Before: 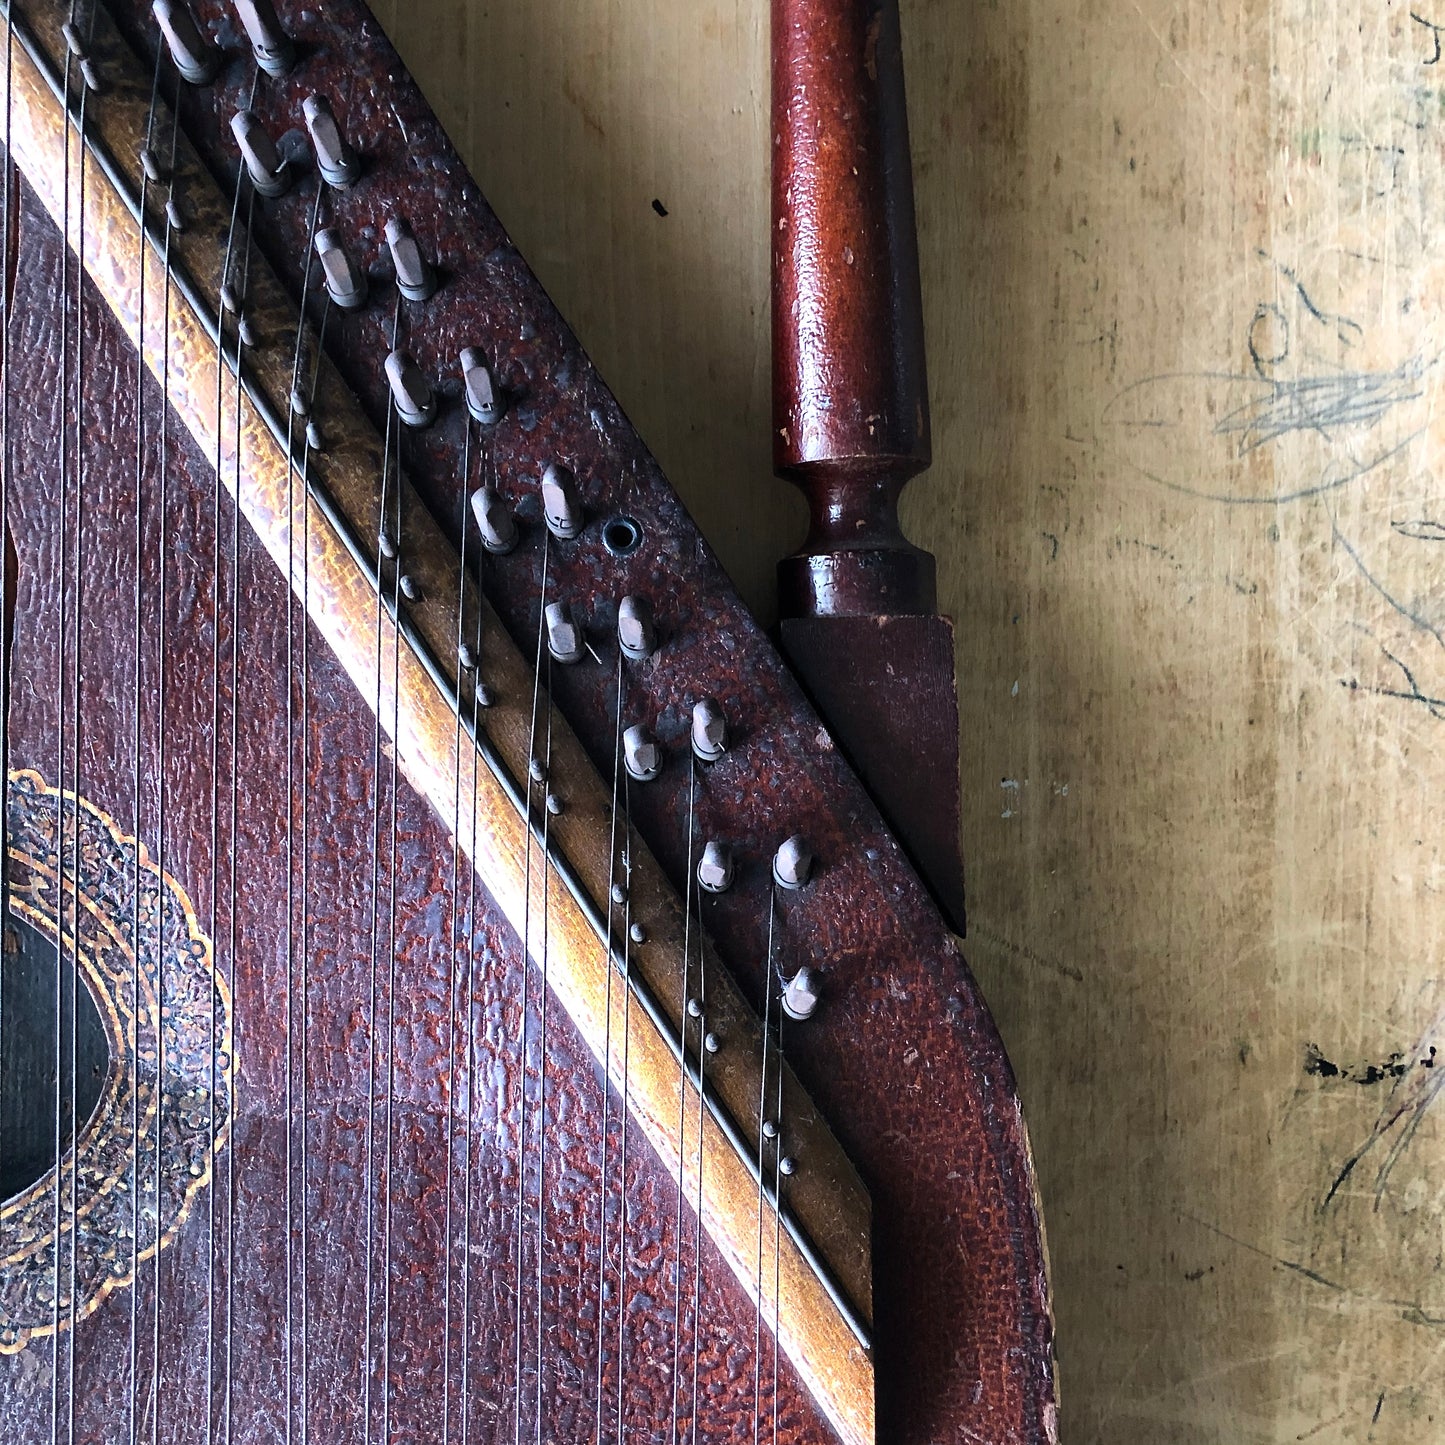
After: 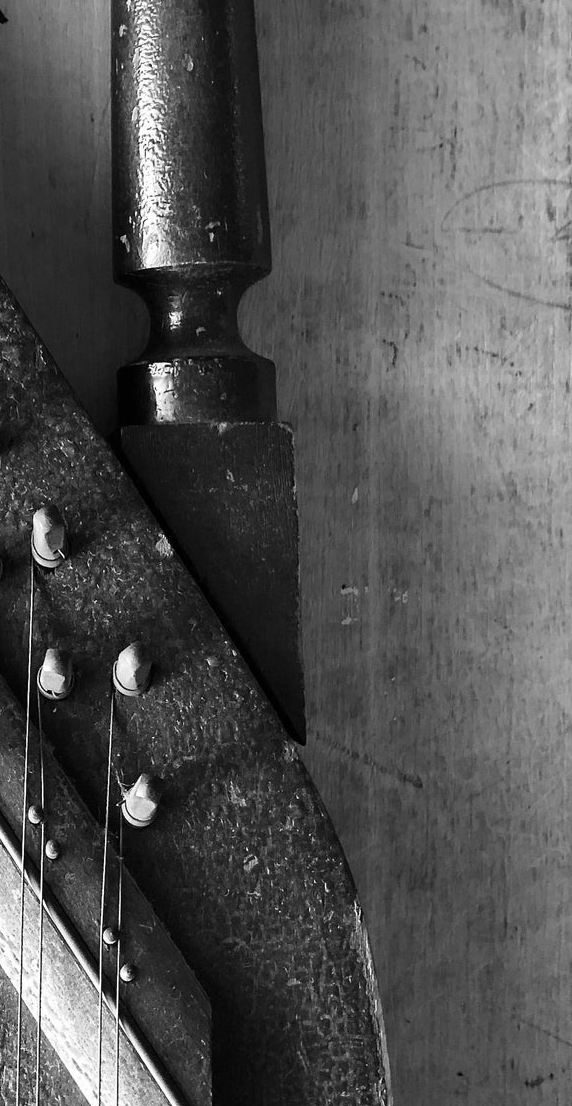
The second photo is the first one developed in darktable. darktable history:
crop: left 45.721%, top 13.393%, right 14.118%, bottom 10.01%
shadows and highlights: shadows 19.13, highlights -83.41, soften with gaussian
monochrome: on, module defaults
